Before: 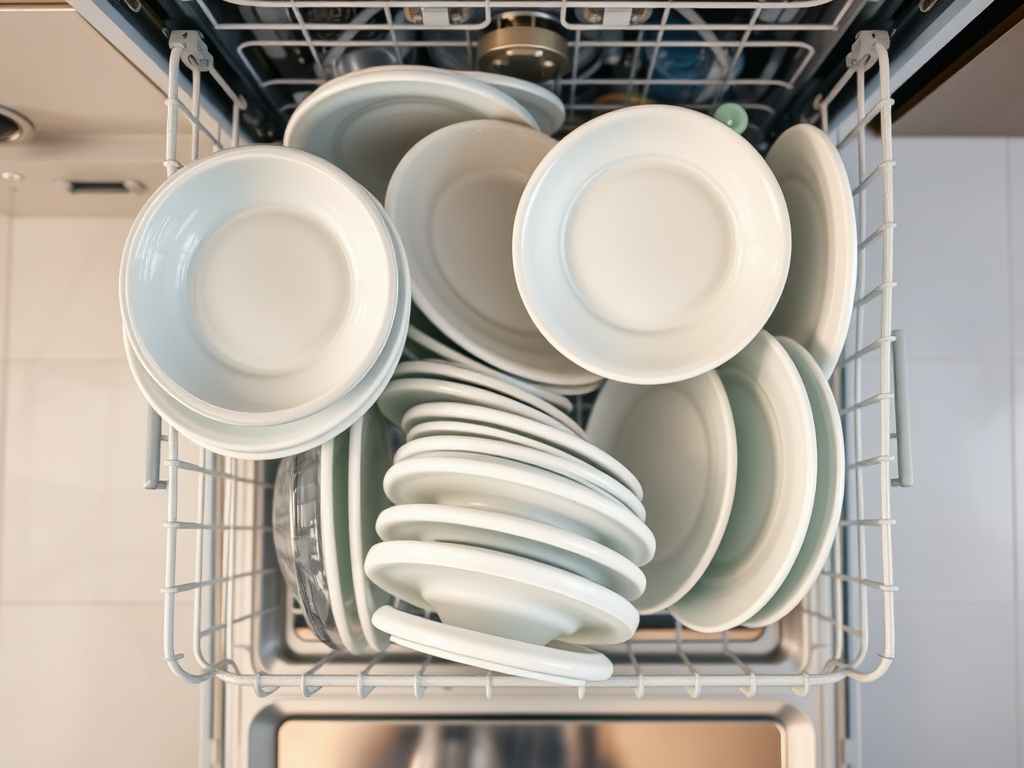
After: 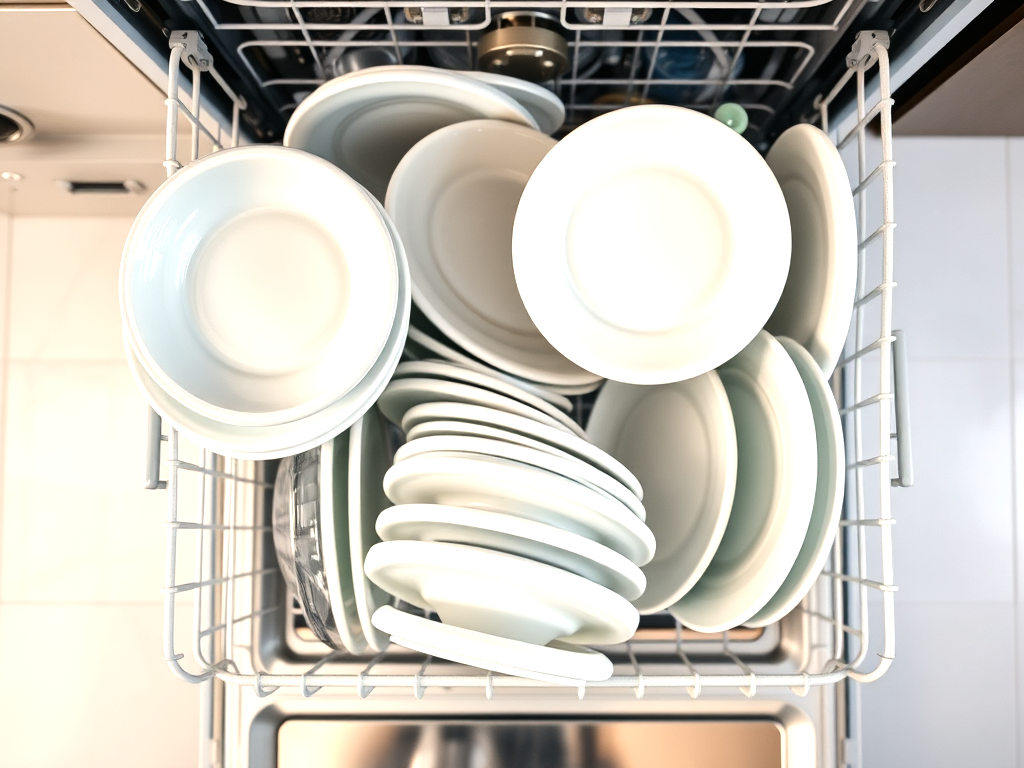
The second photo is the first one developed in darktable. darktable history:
tone equalizer: -8 EV -0.75 EV, -7 EV -0.7 EV, -6 EV -0.6 EV, -5 EV -0.4 EV, -3 EV 0.4 EV, -2 EV 0.6 EV, -1 EV 0.7 EV, +0 EV 0.75 EV, edges refinement/feathering 500, mask exposure compensation -1.57 EV, preserve details no
color correction: highlights a* -0.137, highlights b* 0.137
